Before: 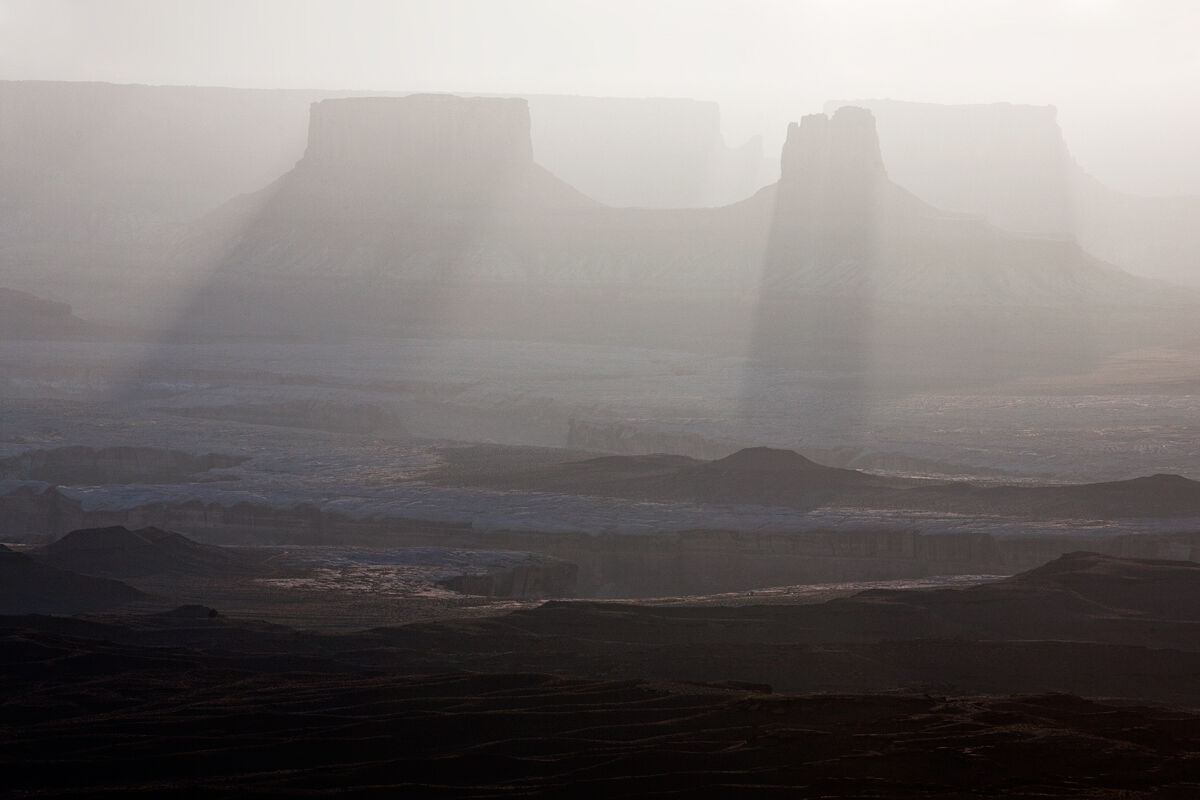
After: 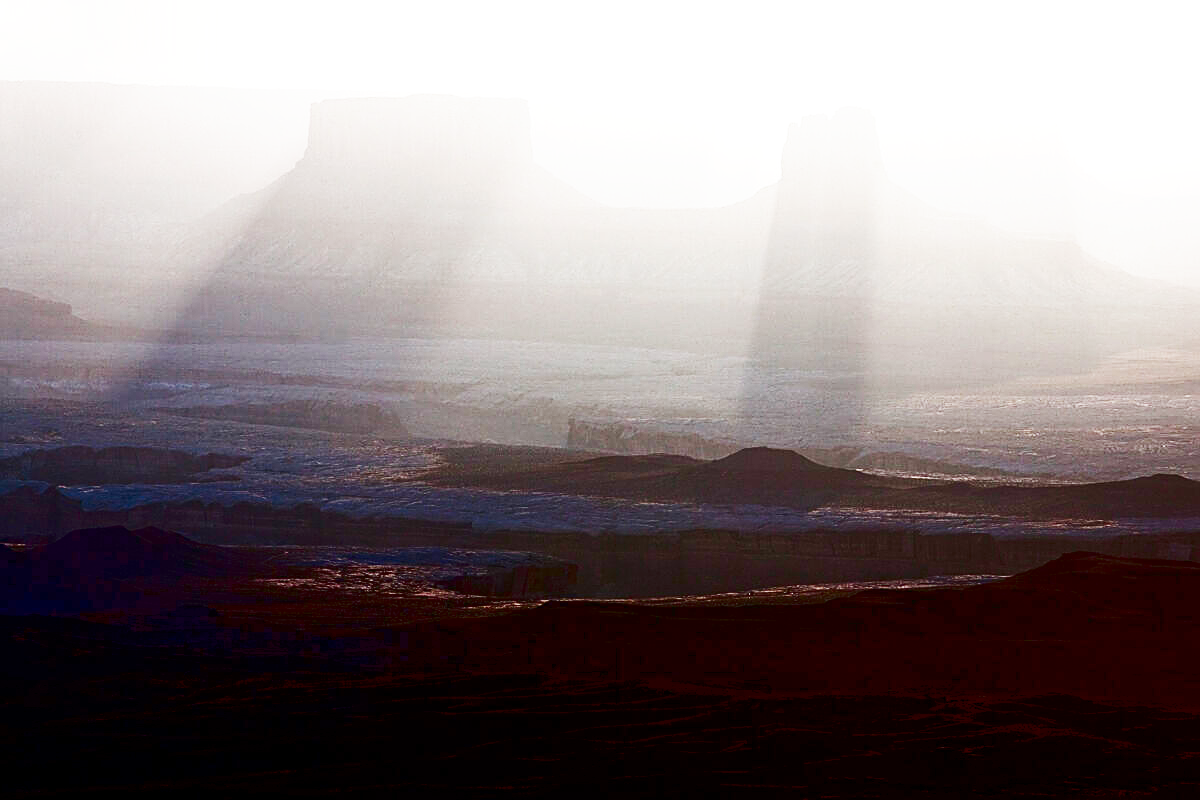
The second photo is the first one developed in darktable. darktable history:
exposure: black level correction 0.001, exposure 0.5 EV, compensate exposure bias true, compensate highlight preservation false
contrast brightness saturation: brightness -1, saturation 1
base curve: curves: ch0 [(0, 0) (0.012, 0.01) (0.073, 0.168) (0.31, 0.711) (0.645, 0.957) (1, 1)], preserve colors none
sharpen: on, module defaults
